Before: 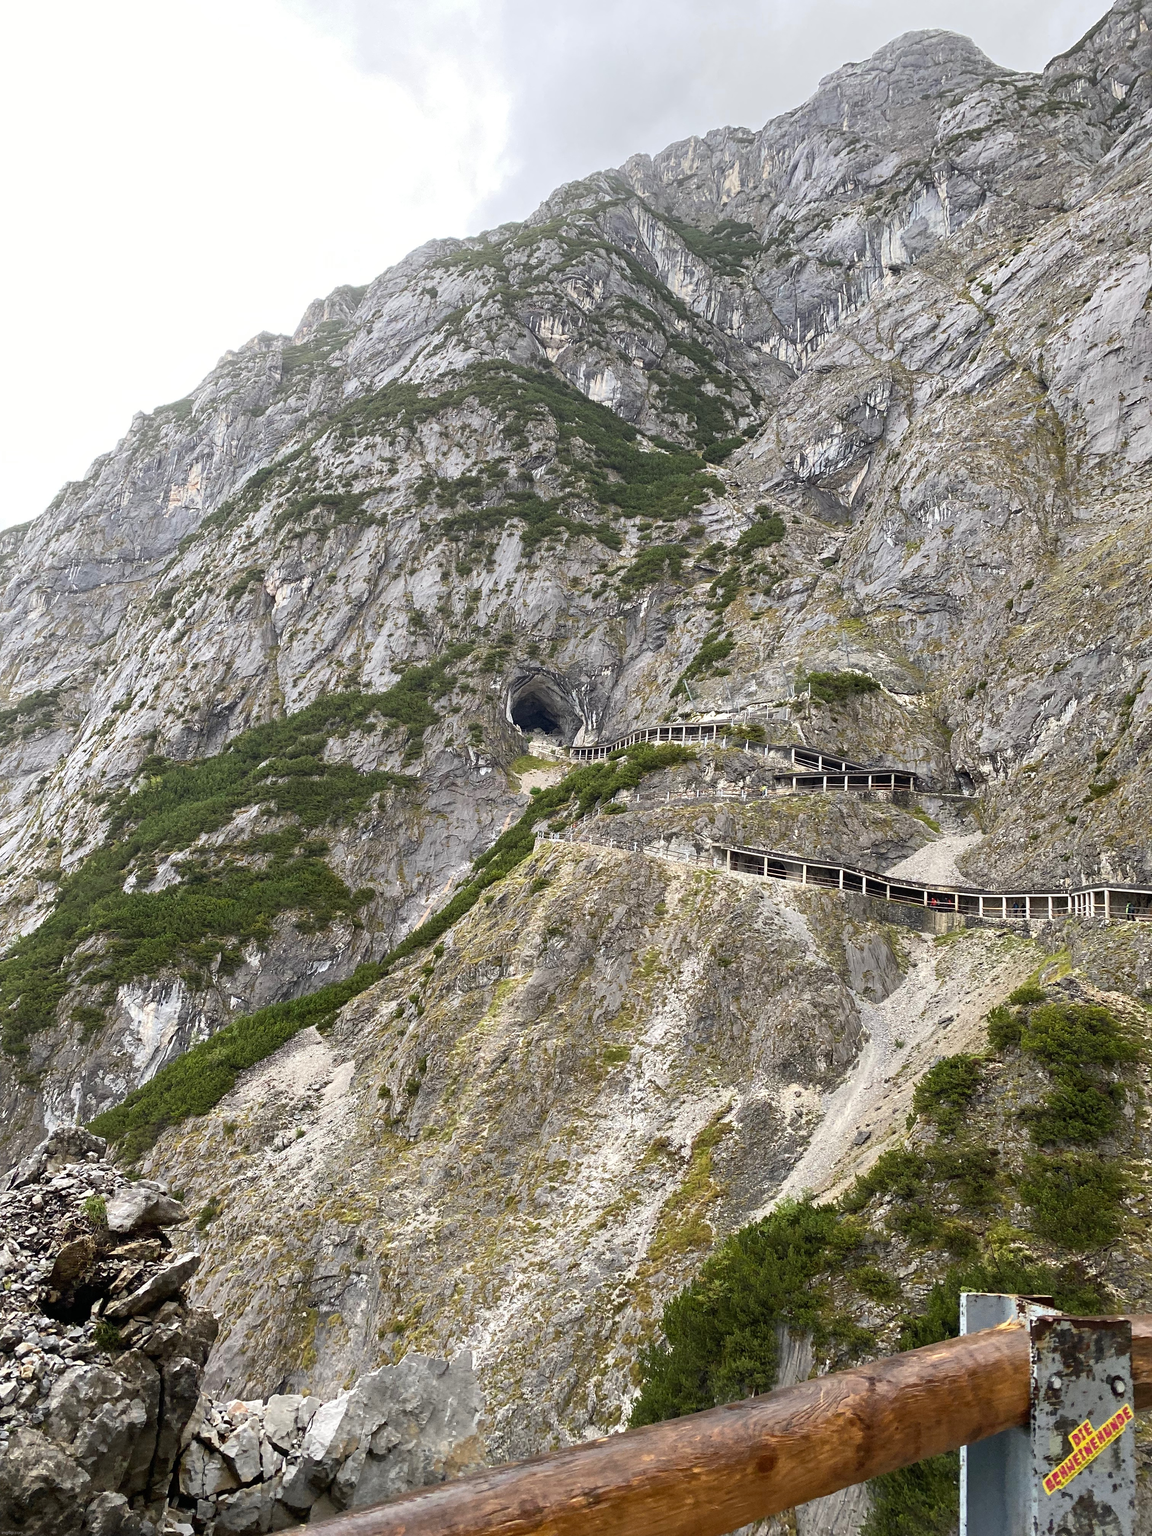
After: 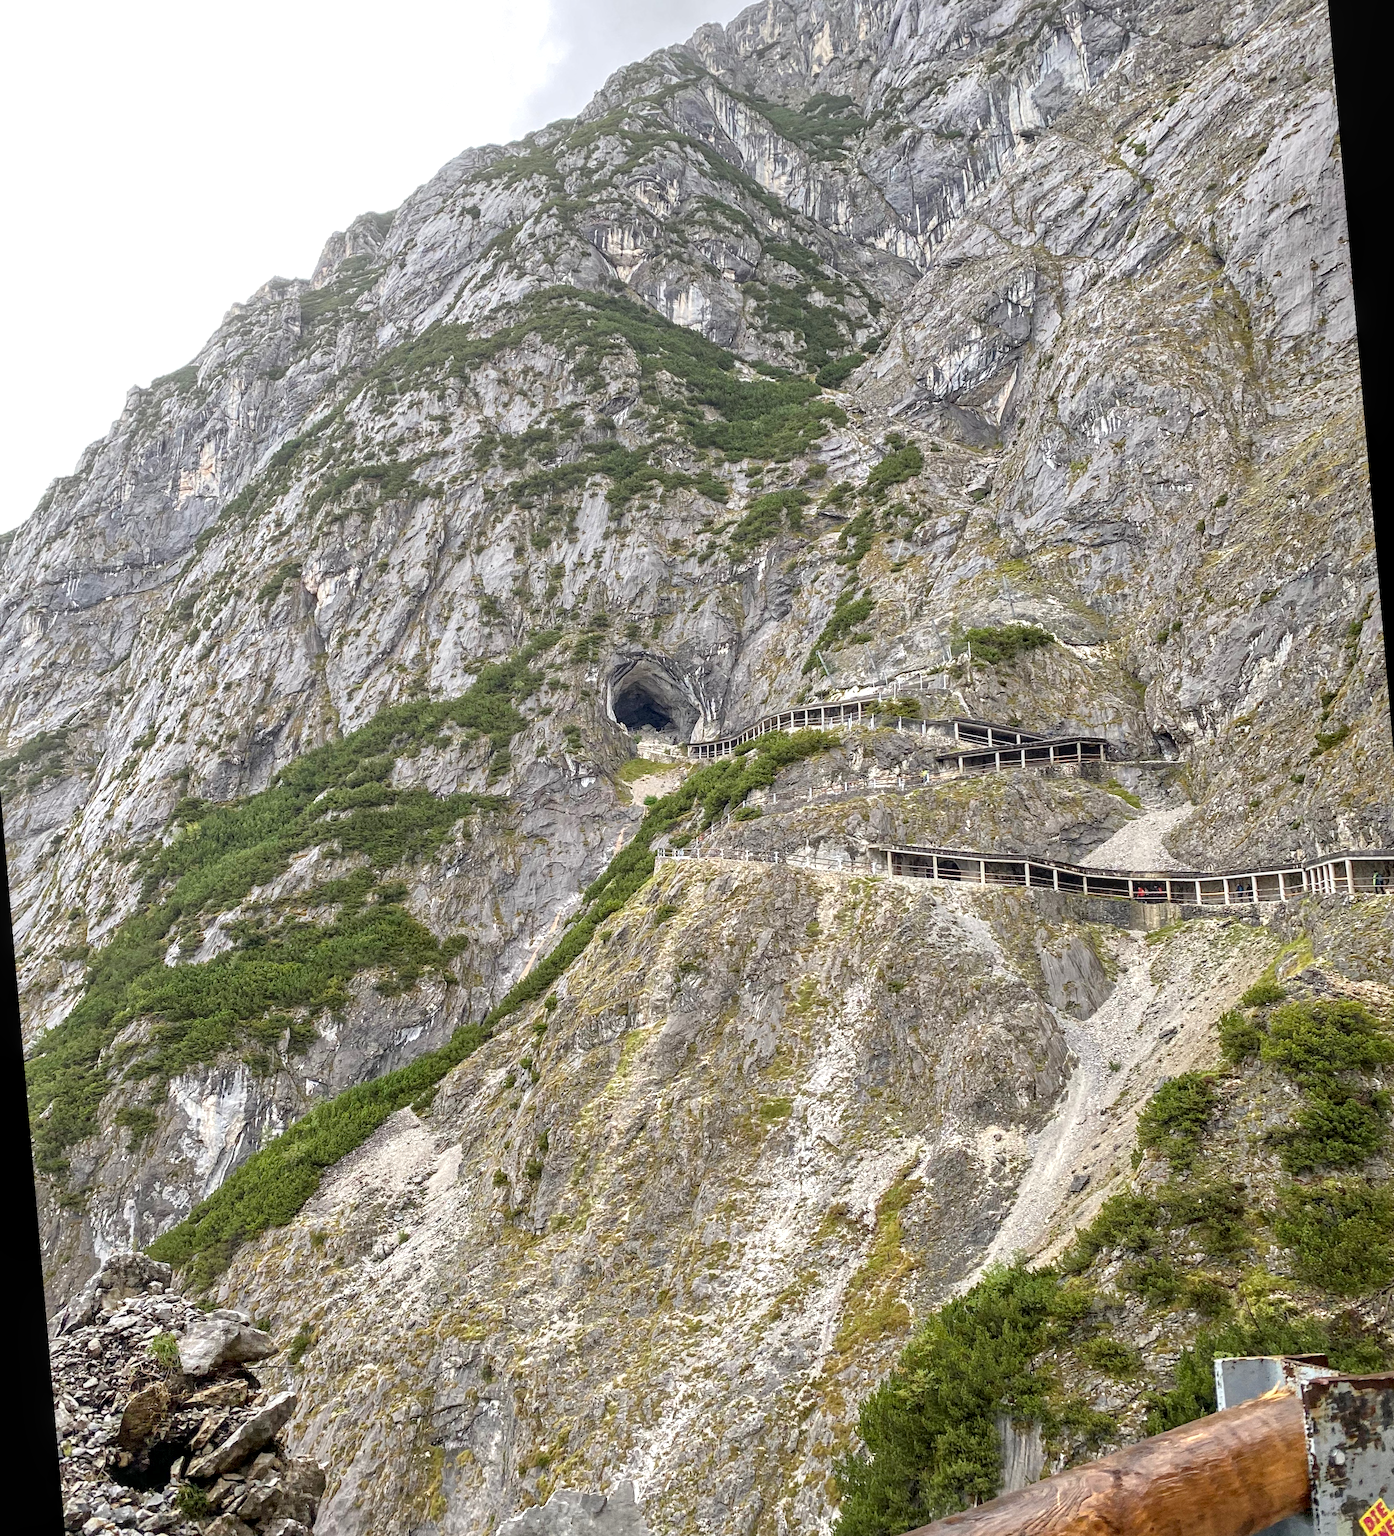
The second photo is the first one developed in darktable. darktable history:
exposure: exposure 1 EV, compensate highlight preservation false
tone equalizer: -8 EV -0.002 EV, -7 EV 0.005 EV, -6 EV -0.008 EV, -5 EV 0.007 EV, -4 EV -0.042 EV, -3 EV -0.233 EV, -2 EV -0.662 EV, -1 EV -0.983 EV, +0 EV -0.969 EV, smoothing diameter 2%, edges refinement/feathering 20, mask exposure compensation -1.57 EV, filter diffusion 5
local contrast: detail 130%
rotate and perspective: rotation -5°, crop left 0.05, crop right 0.952, crop top 0.11, crop bottom 0.89
